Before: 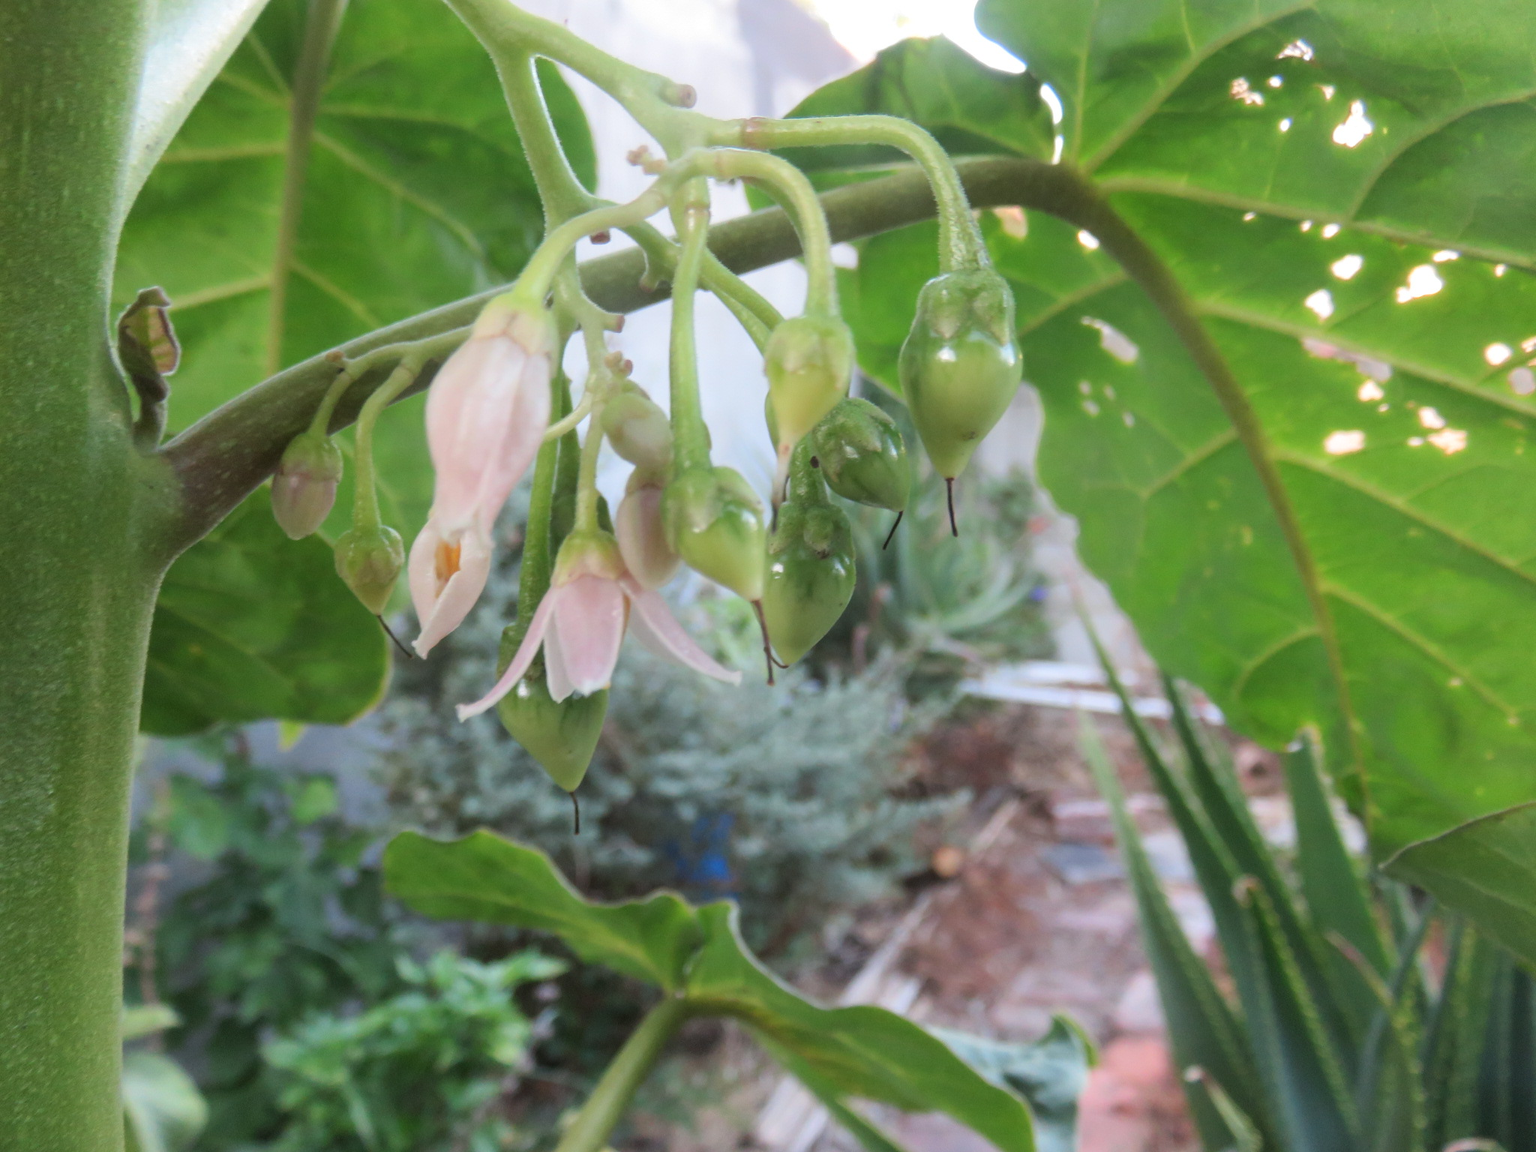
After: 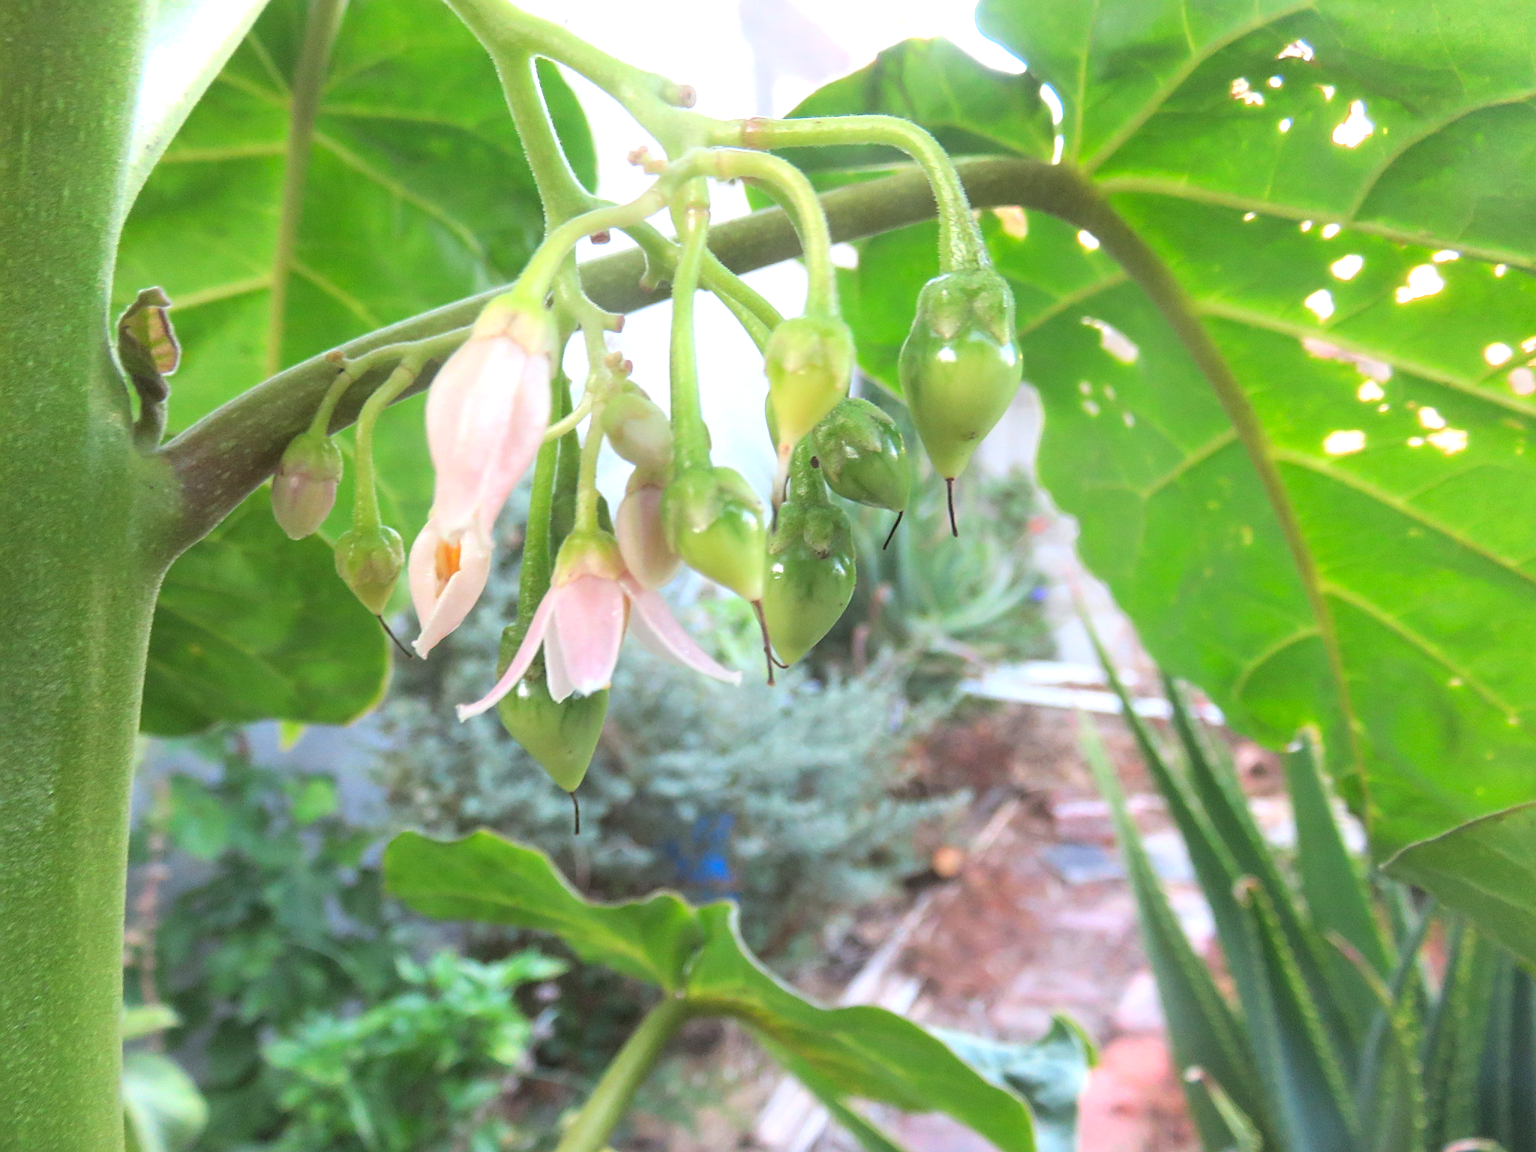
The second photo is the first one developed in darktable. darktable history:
base curve: curves: ch0 [(0, 0) (0.303, 0.277) (1, 1)], preserve colors none
exposure: exposure 0.603 EV, compensate exposure bias true, compensate highlight preservation false
contrast brightness saturation: brightness 0.094, saturation 0.194
sharpen: on, module defaults
